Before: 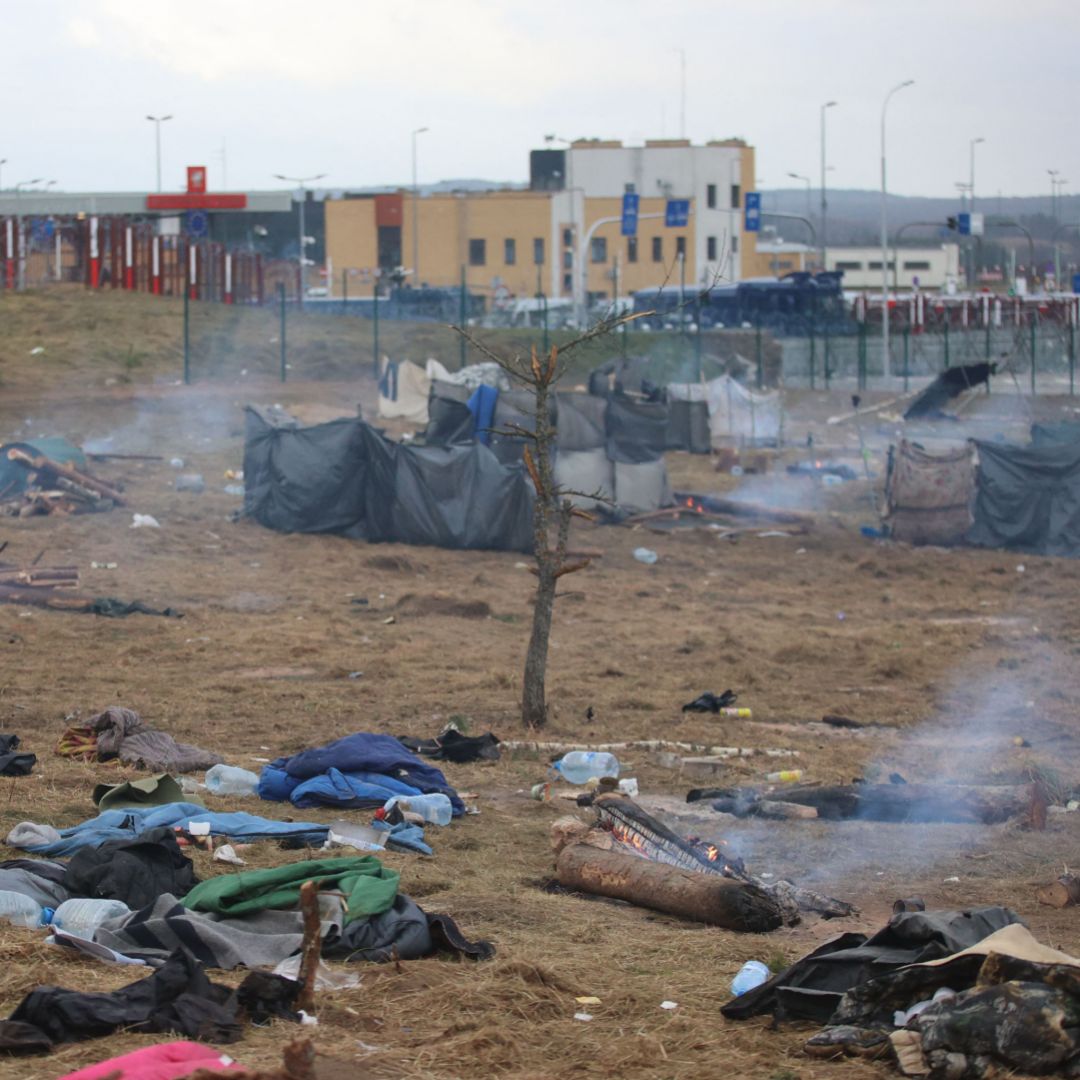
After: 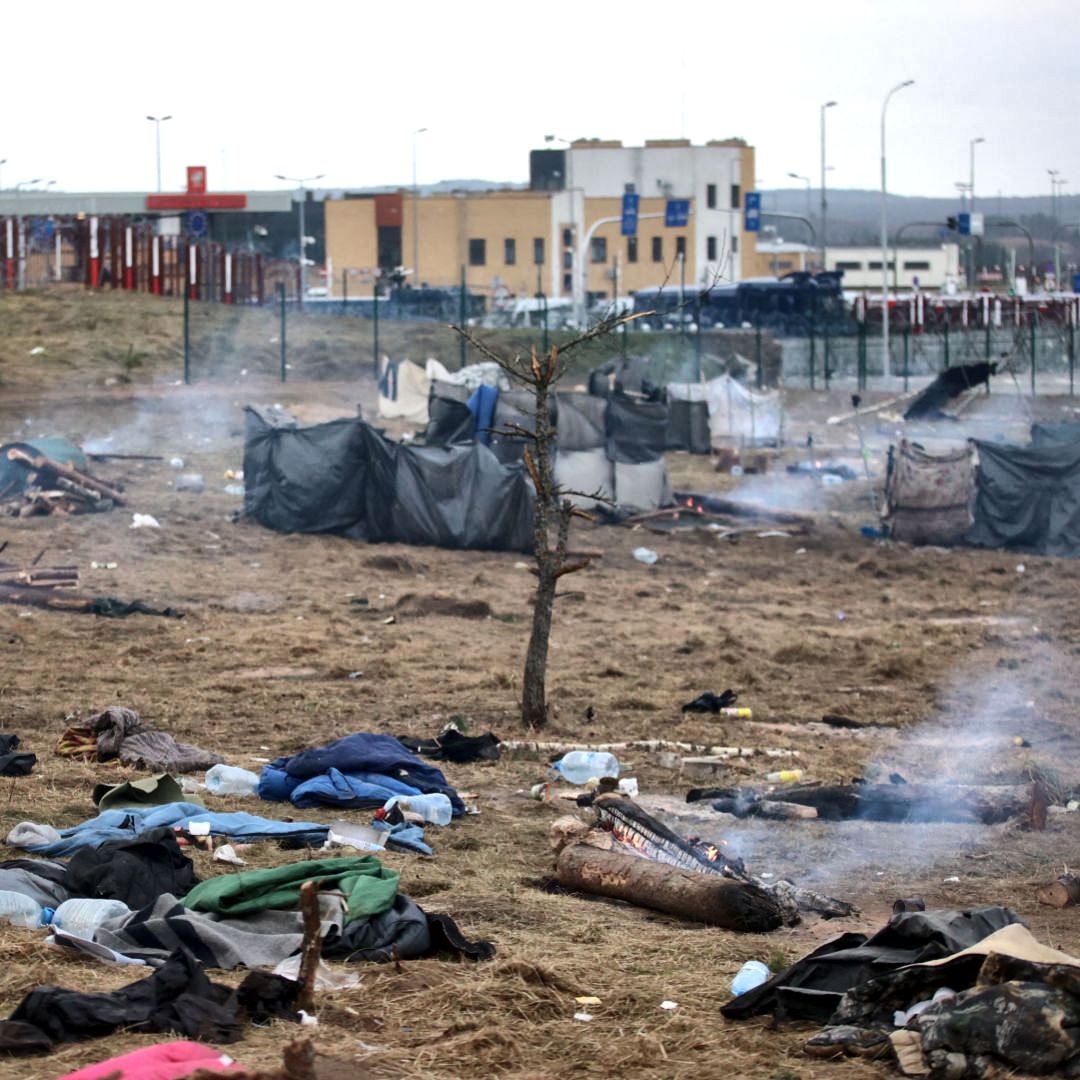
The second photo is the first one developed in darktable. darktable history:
local contrast: mode bilateral grid, contrast 20, coarseness 51, detail 178%, midtone range 0.2
tone equalizer: -8 EV -0.441 EV, -7 EV -0.355 EV, -6 EV -0.363 EV, -5 EV -0.243 EV, -3 EV 0.244 EV, -2 EV 0.308 EV, -1 EV 0.391 EV, +0 EV 0.404 EV, edges refinement/feathering 500, mask exposure compensation -1.57 EV, preserve details no
